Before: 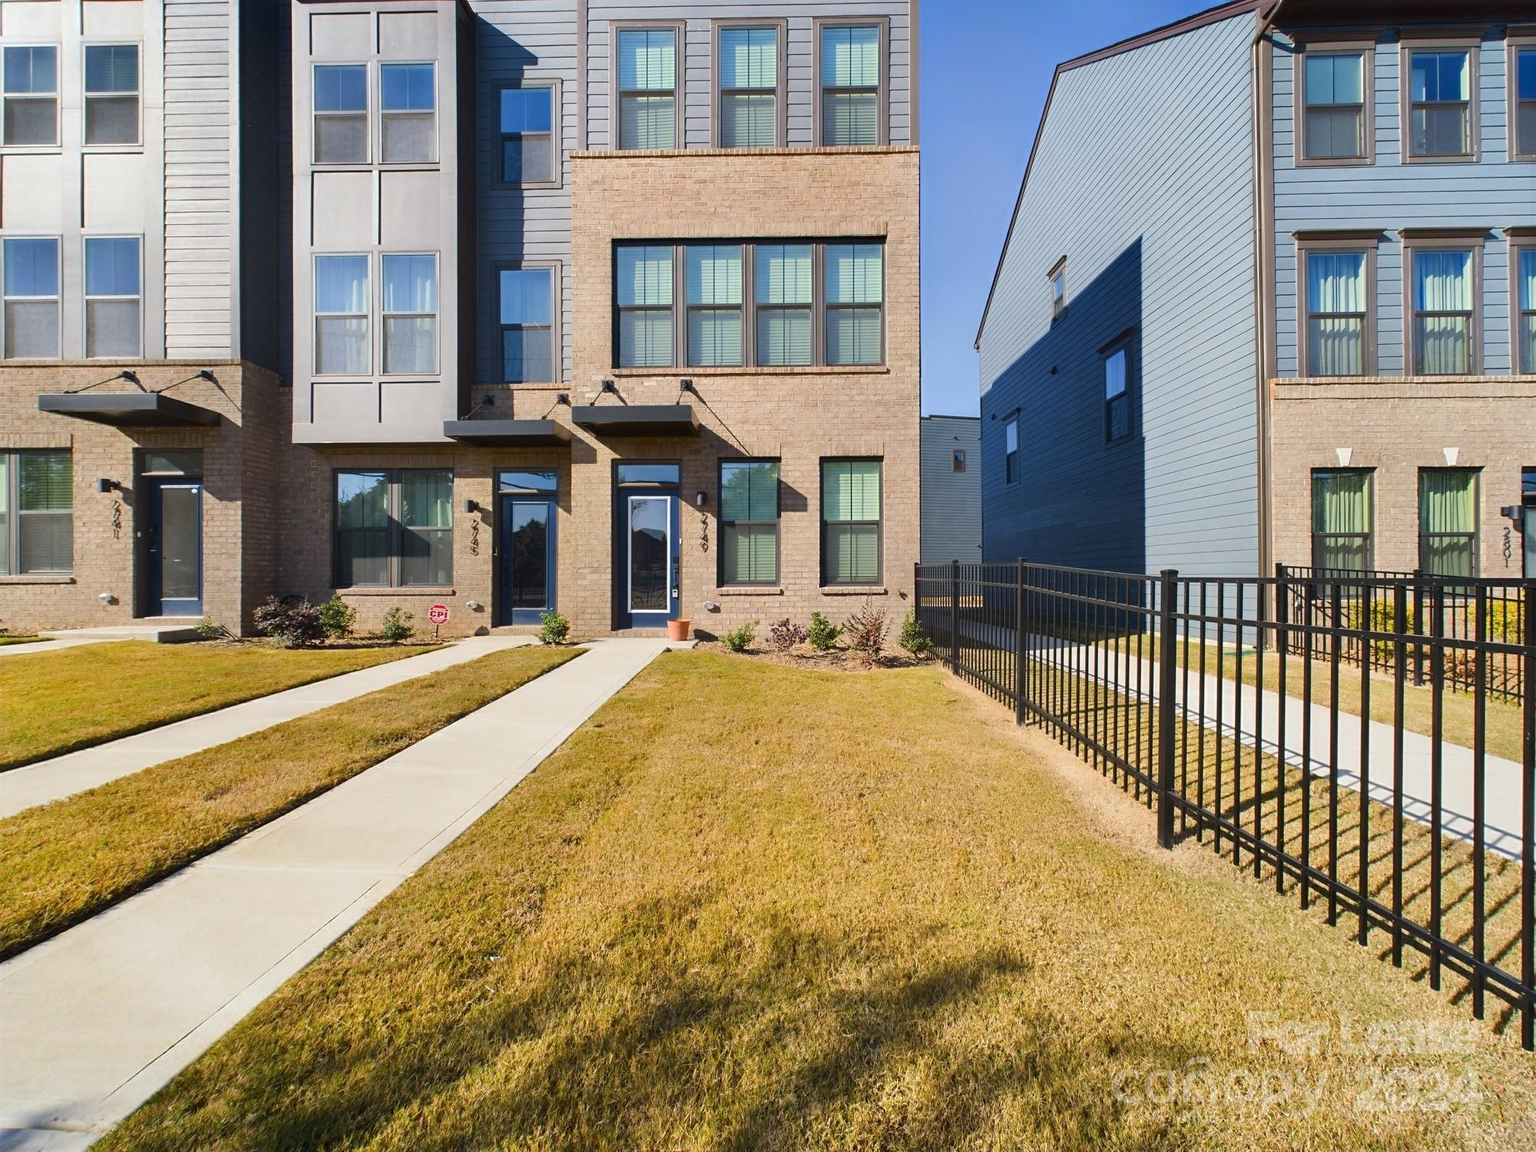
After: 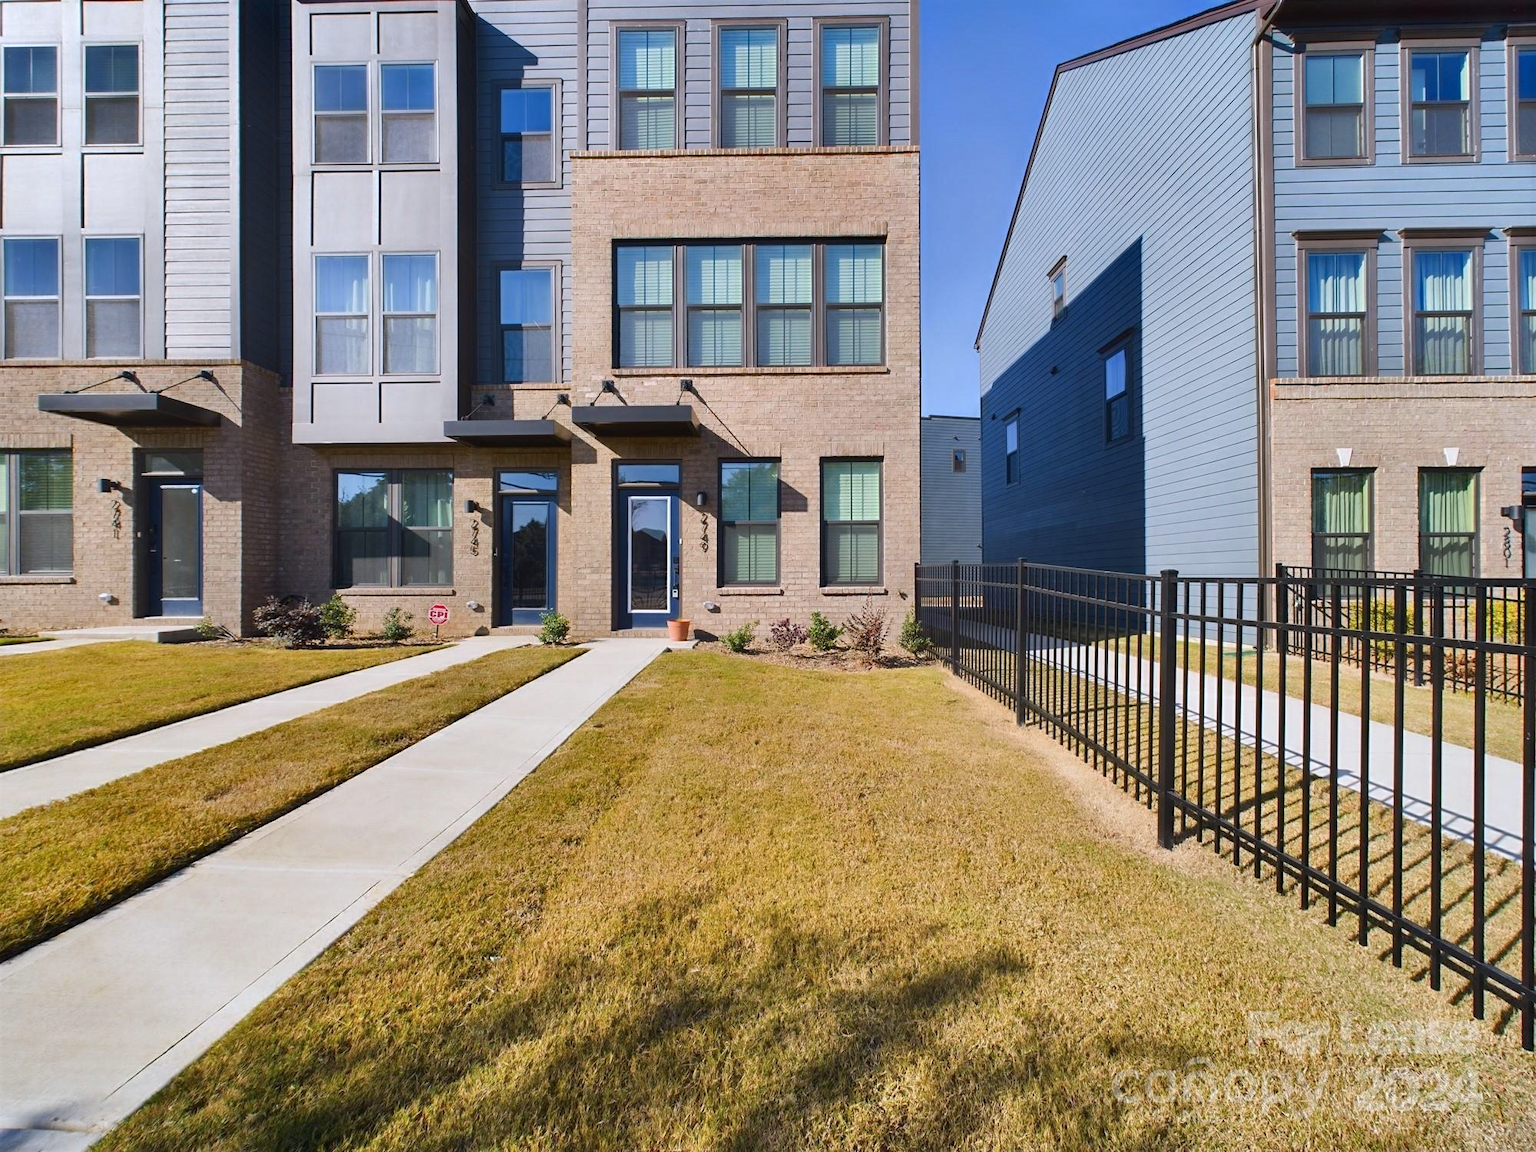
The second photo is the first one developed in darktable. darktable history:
color calibration: illuminant as shot in camera, x 0.358, y 0.373, temperature 4628.91 K
shadows and highlights: radius 108.52, shadows 23.73, highlights -59.32, low approximation 0.01, soften with gaussian
